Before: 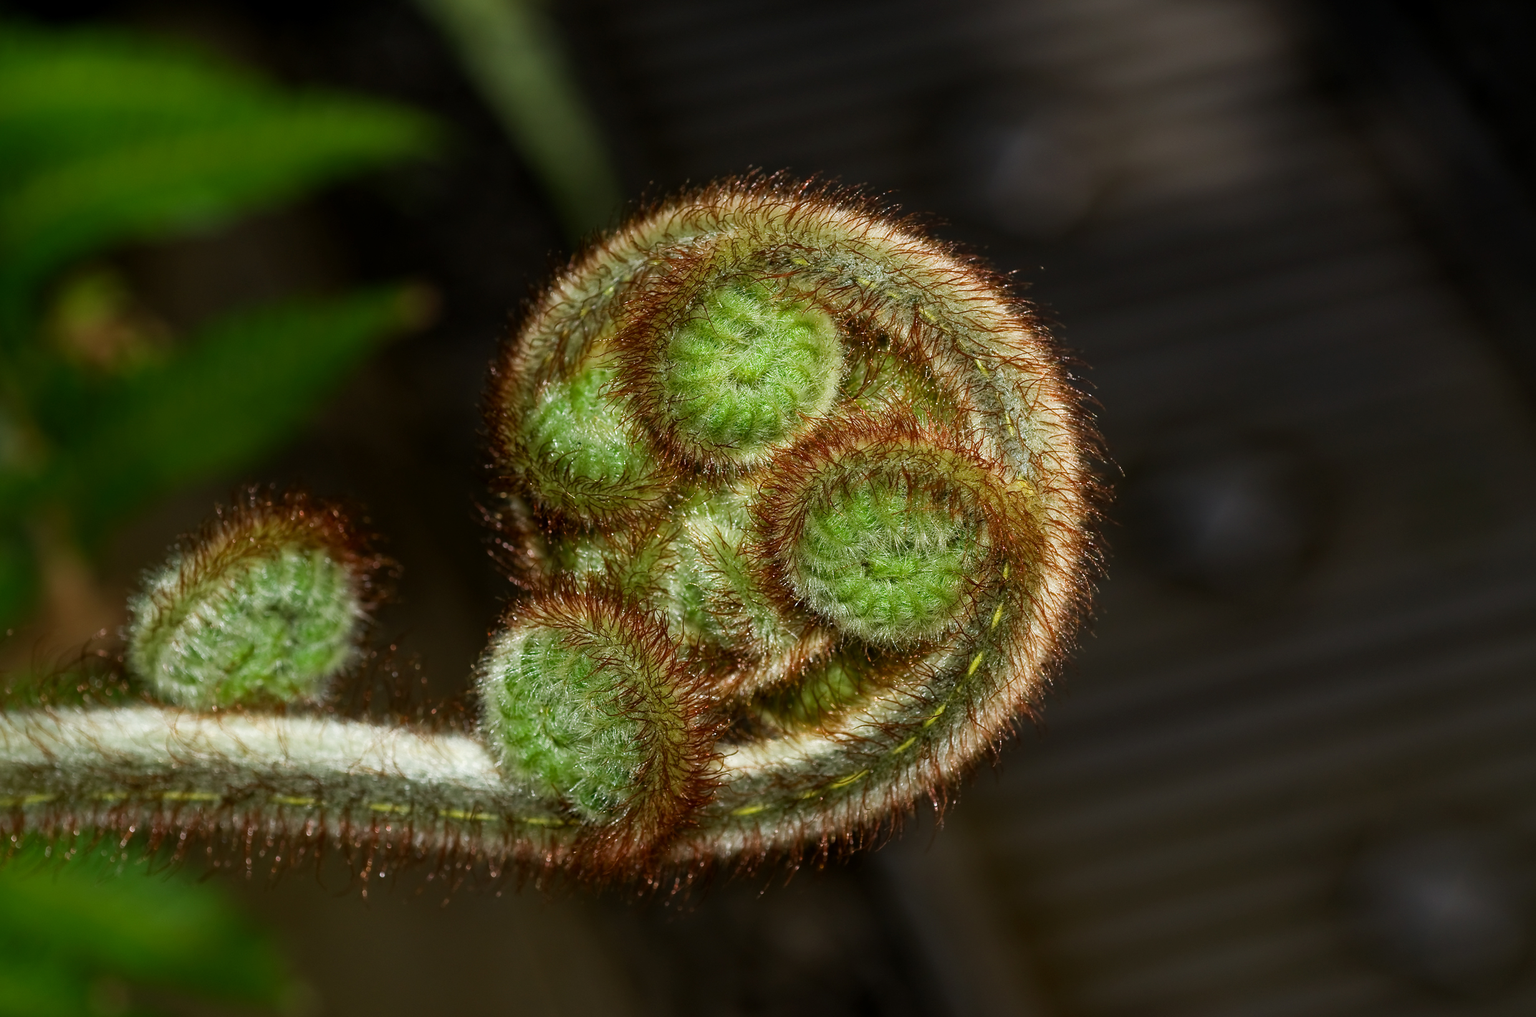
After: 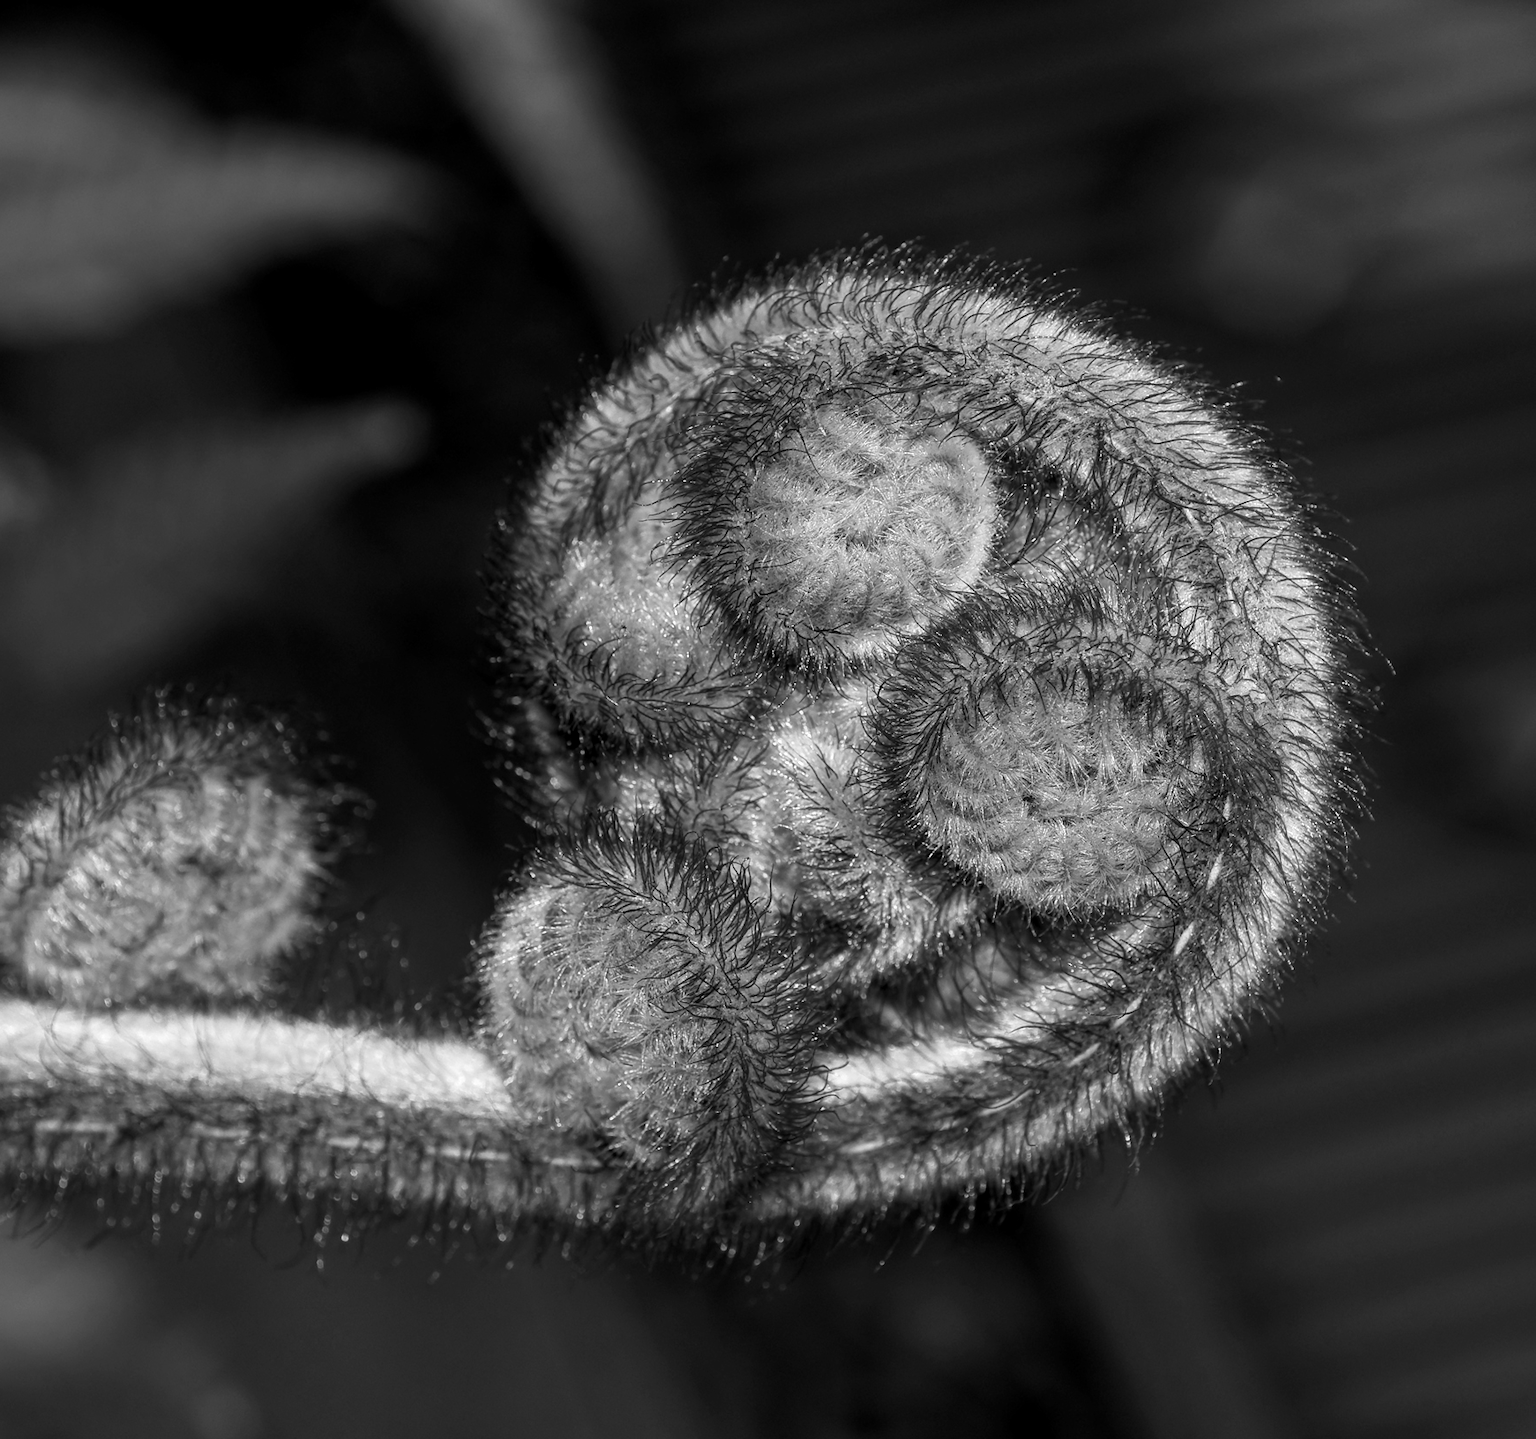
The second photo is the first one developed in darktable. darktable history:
exposure: compensate highlight preservation false
local contrast: on, module defaults
color zones: curves: ch0 [(0.002, 0.593) (0.143, 0.417) (0.285, 0.541) (0.455, 0.289) (0.608, 0.327) (0.727, 0.283) (0.869, 0.571) (1, 0.603)]; ch1 [(0, 0) (0.143, 0) (0.286, 0) (0.429, 0) (0.571, 0) (0.714, 0) (0.857, 0)]
crop and rotate: left 9.013%, right 20.264%
